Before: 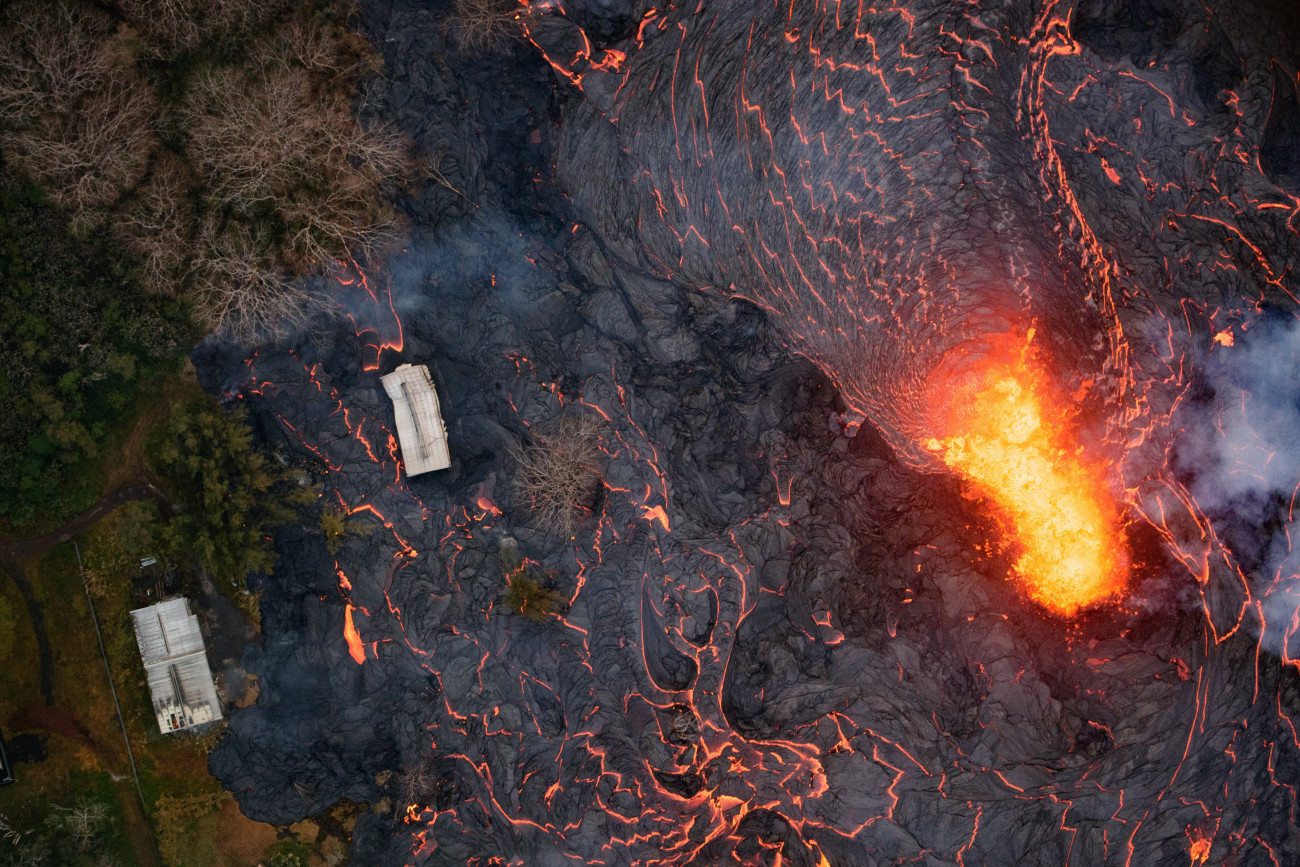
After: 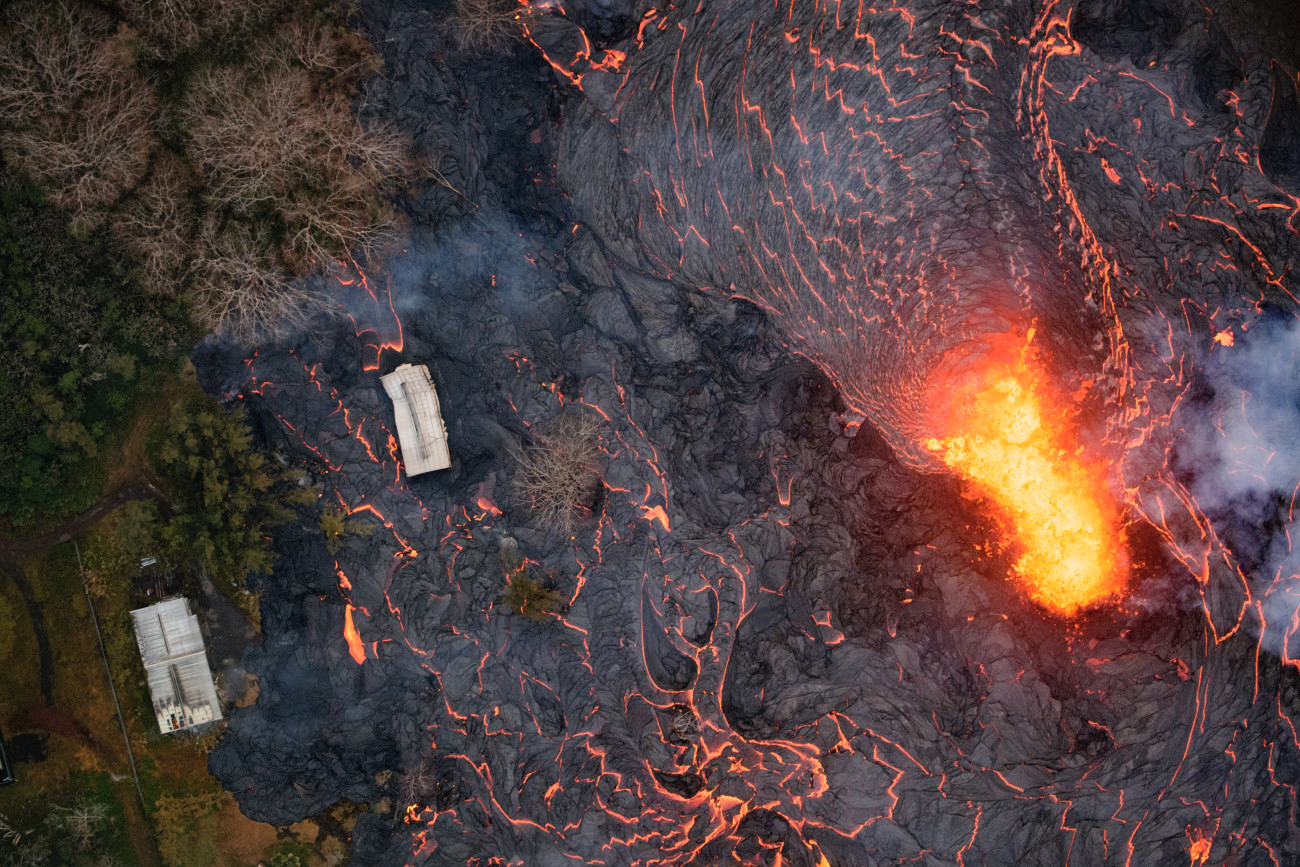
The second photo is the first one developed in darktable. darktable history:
contrast brightness saturation: contrast 0.05, brightness 0.06, saturation 0.01
local contrast: mode bilateral grid, contrast 15, coarseness 36, detail 105%, midtone range 0.2
